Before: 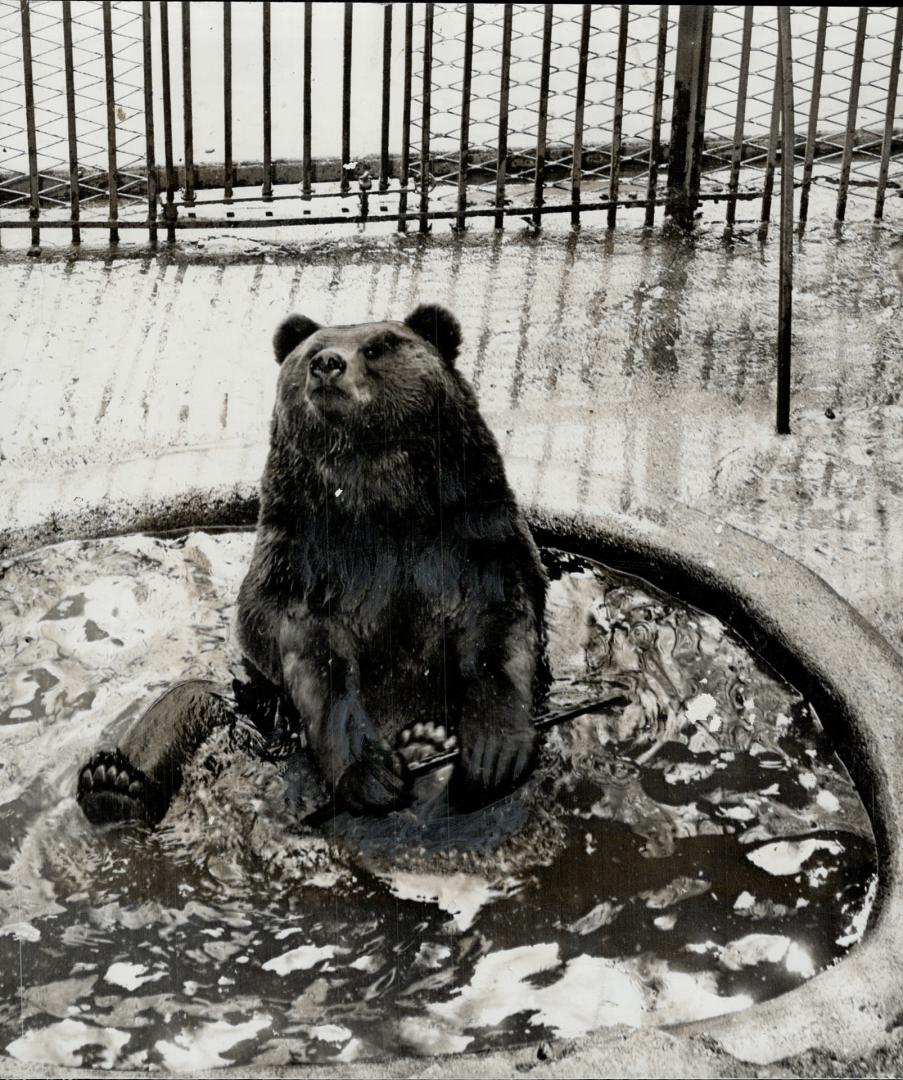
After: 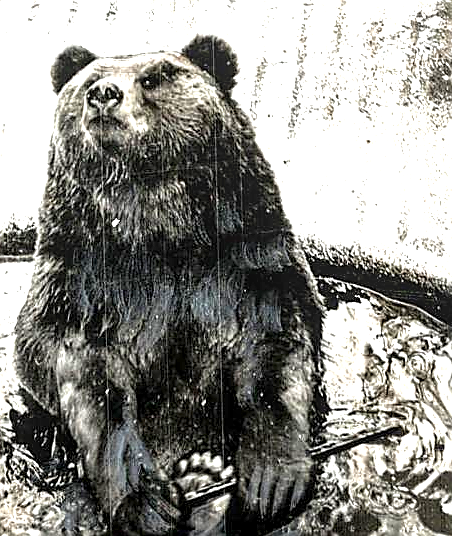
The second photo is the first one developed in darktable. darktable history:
local contrast: detail 139%
sharpen: radius 1.405, amount 1.236, threshold 0.744
crop: left 24.741%, top 25.027%, right 25.098%, bottom 25.322%
exposure: black level correction 0, exposure 1.743 EV, compensate exposure bias true, compensate highlight preservation false
